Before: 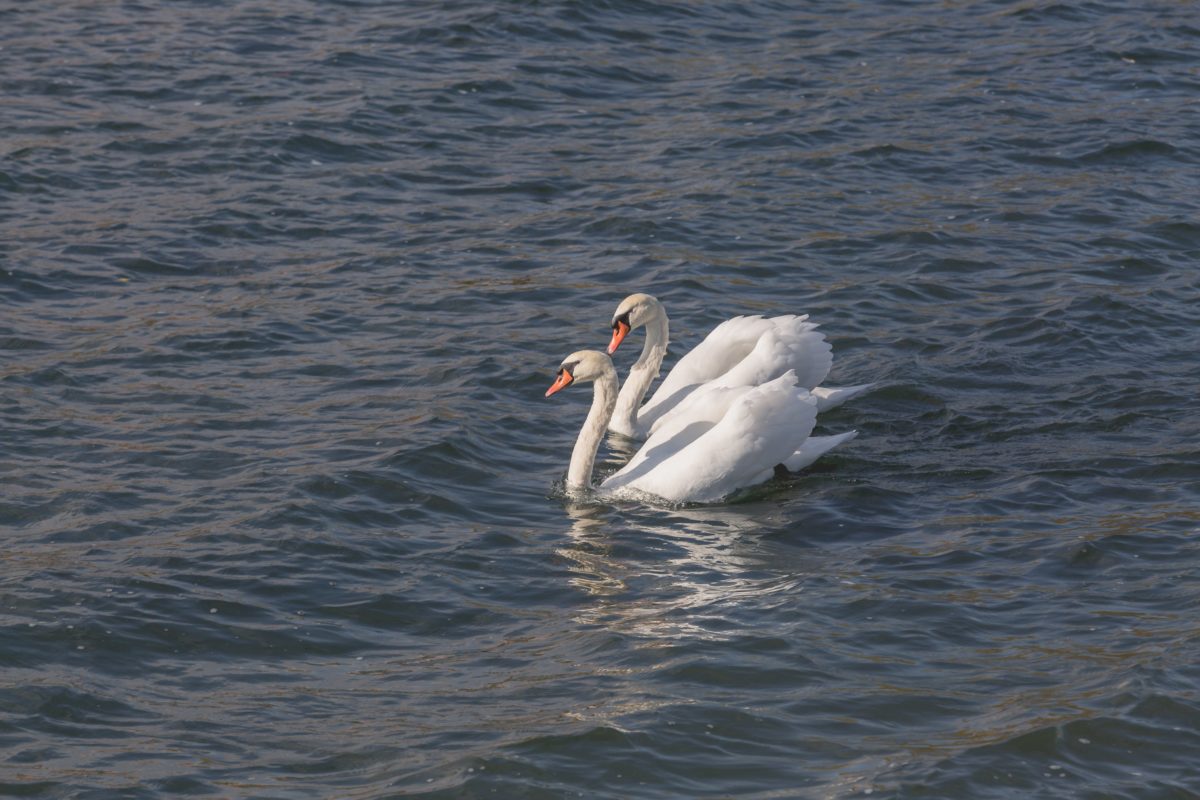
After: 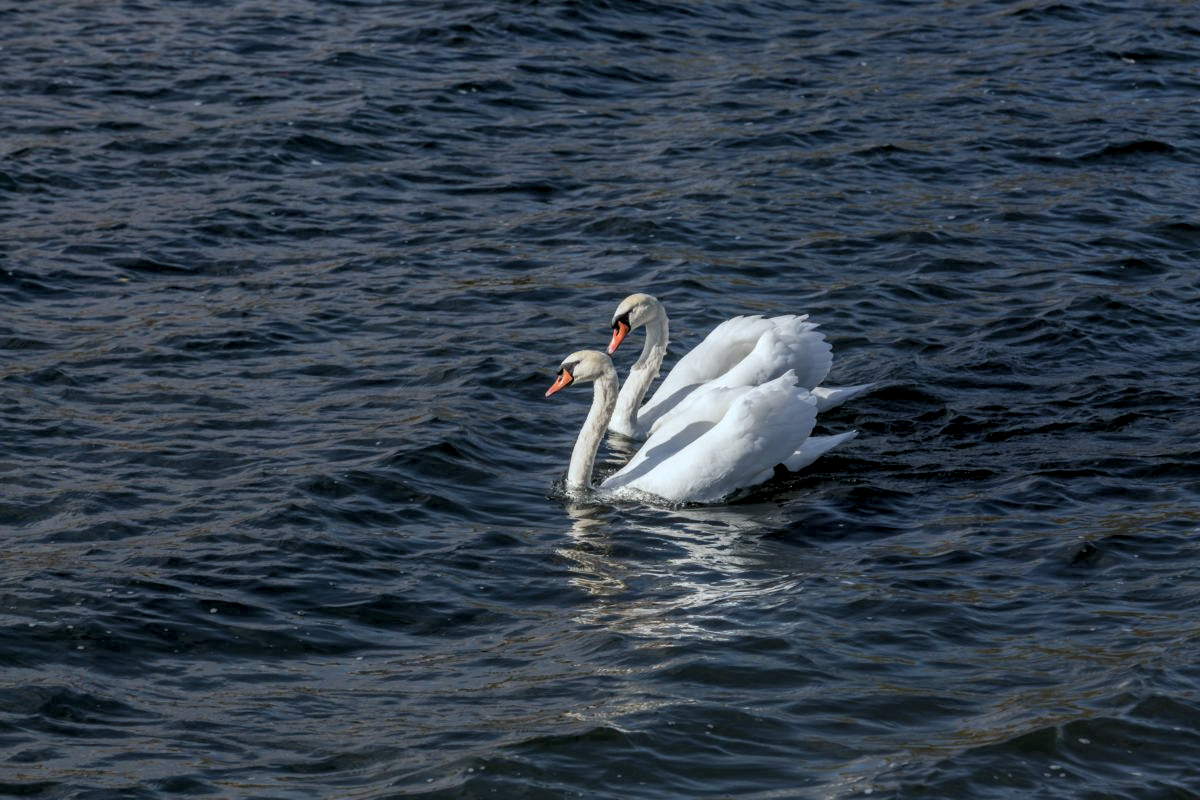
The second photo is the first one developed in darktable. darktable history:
rgb levels: levels [[0.029, 0.461, 0.922], [0, 0.5, 1], [0, 0.5, 1]]
white balance: red 0.925, blue 1.046
contrast brightness saturation: contrast 0.07, brightness -0.13, saturation 0.06
local contrast: on, module defaults
